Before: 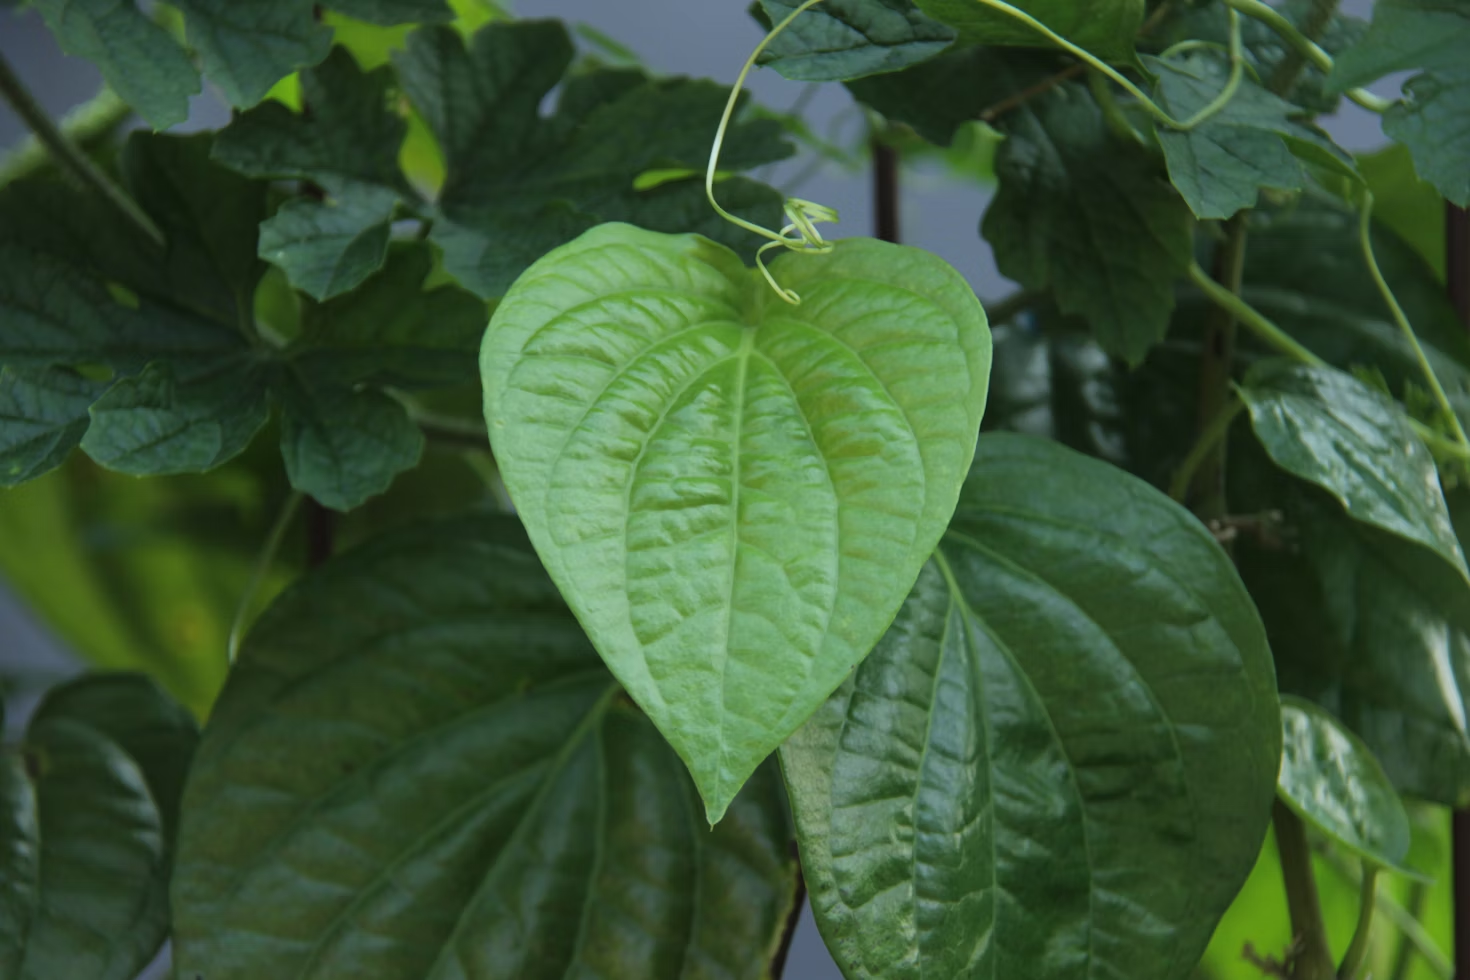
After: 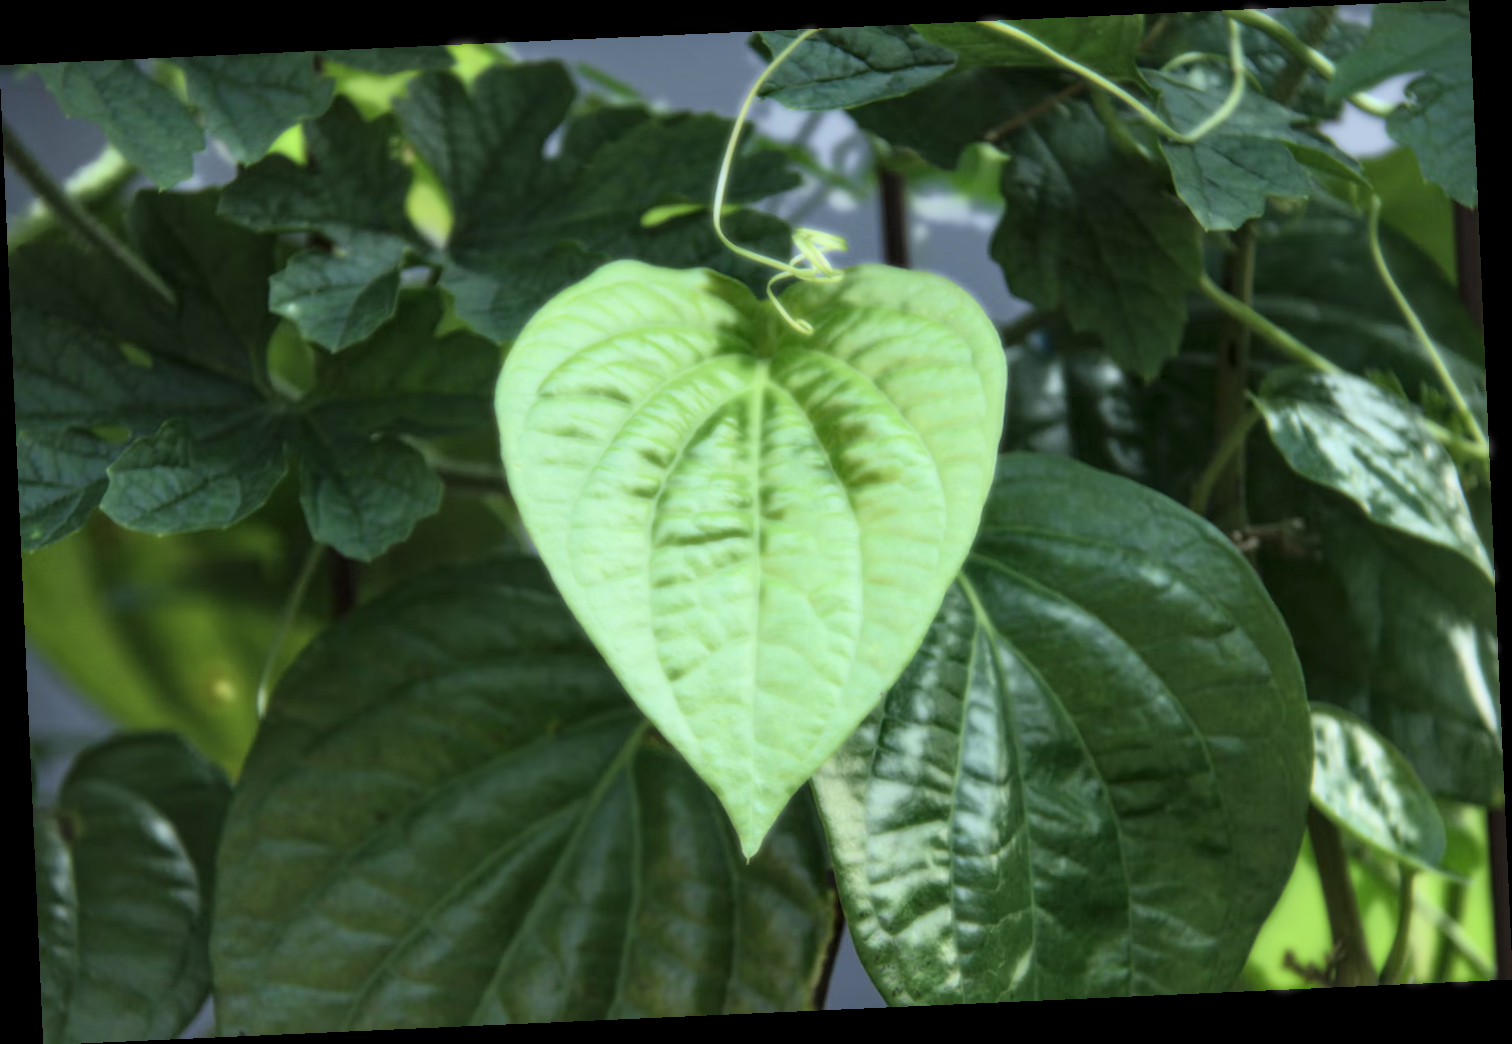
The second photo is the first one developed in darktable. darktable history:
bloom: size 0%, threshold 54.82%, strength 8.31%
tone equalizer: on, module defaults
local contrast: highlights 0%, shadows 0%, detail 133%
rotate and perspective: rotation -2.56°, automatic cropping off
